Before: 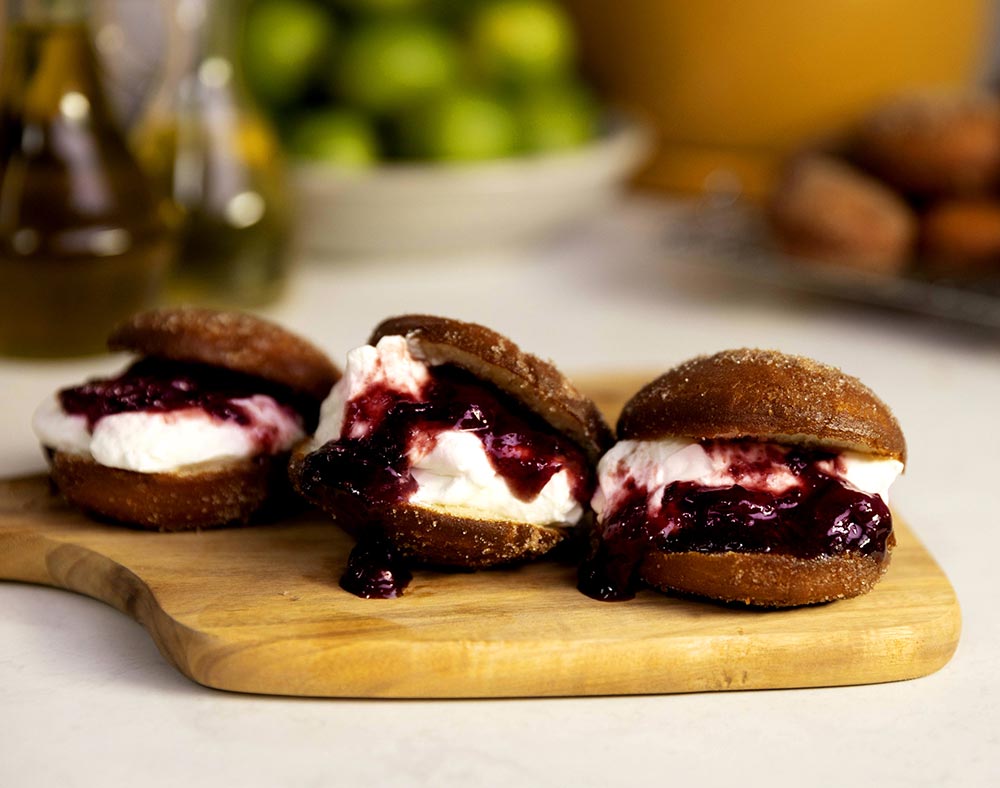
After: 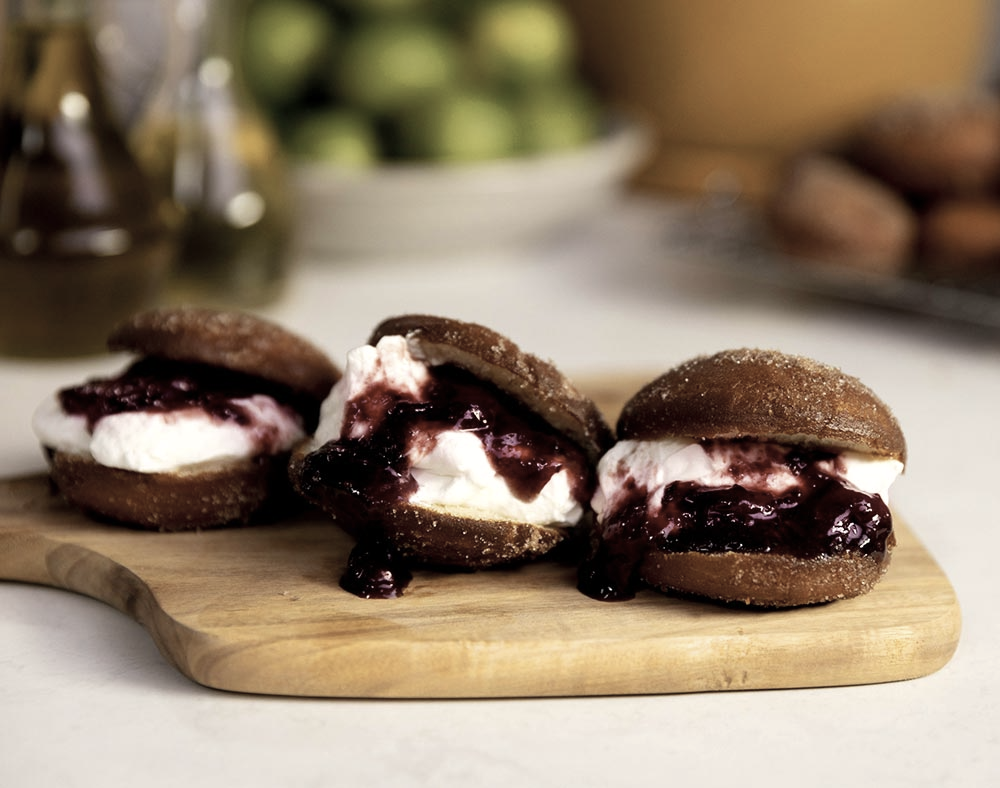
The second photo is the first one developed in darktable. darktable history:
color correction: saturation 0.57
white balance: red 1.009, blue 0.985
